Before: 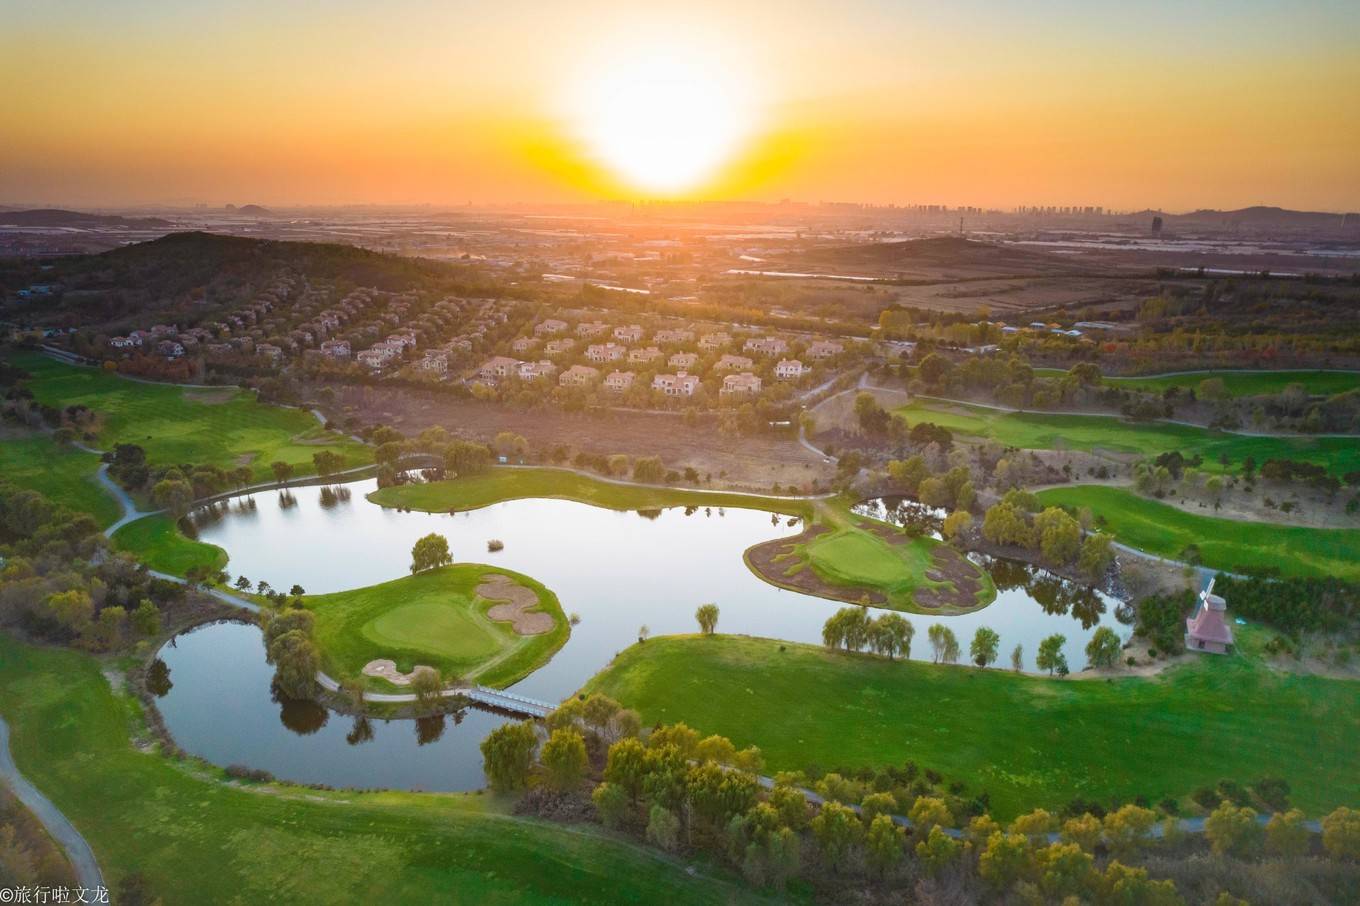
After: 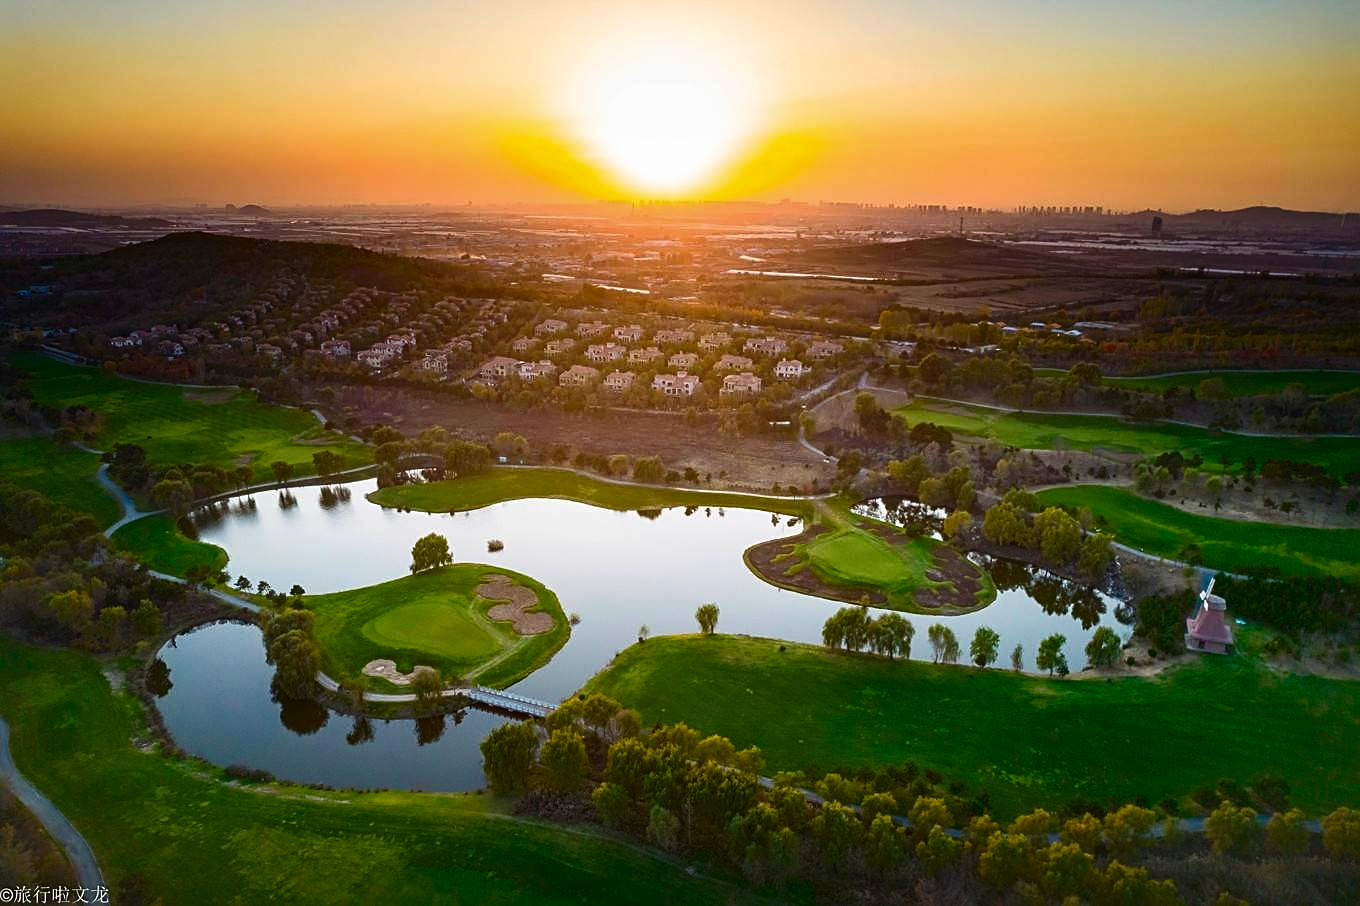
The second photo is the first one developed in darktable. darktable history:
sharpen: on, module defaults
contrast brightness saturation: contrast 0.133, brightness -0.241, saturation 0.144
